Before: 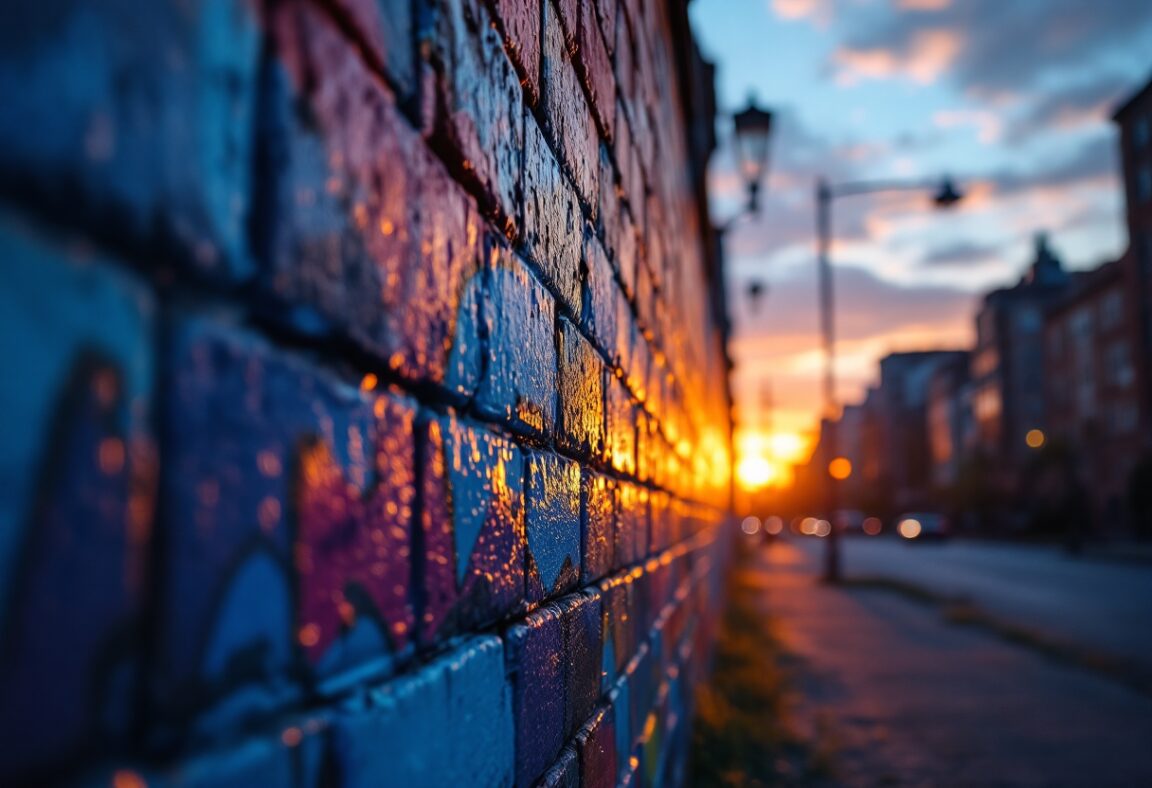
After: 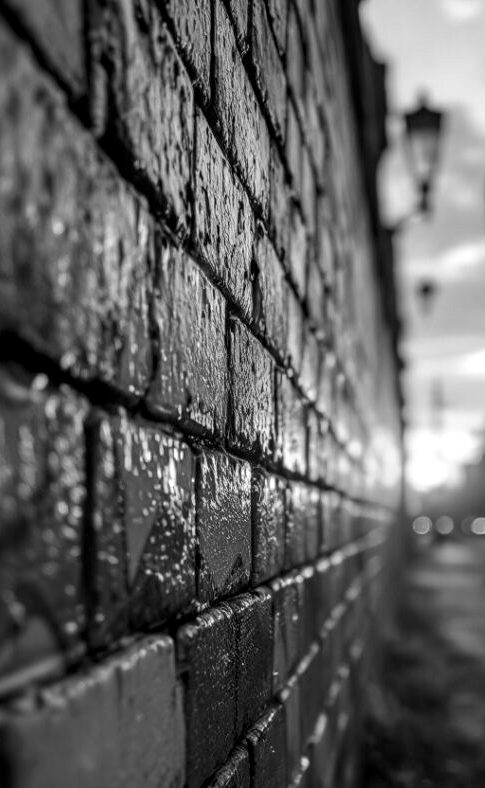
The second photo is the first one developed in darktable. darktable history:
monochrome: a 14.95, b -89.96
exposure: black level correction 0.001, exposure 0.5 EV, compensate exposure bias true, compensate highlight preservation false
crop: left 28.583%, right 29.231%
local contrast: on, module defaults
